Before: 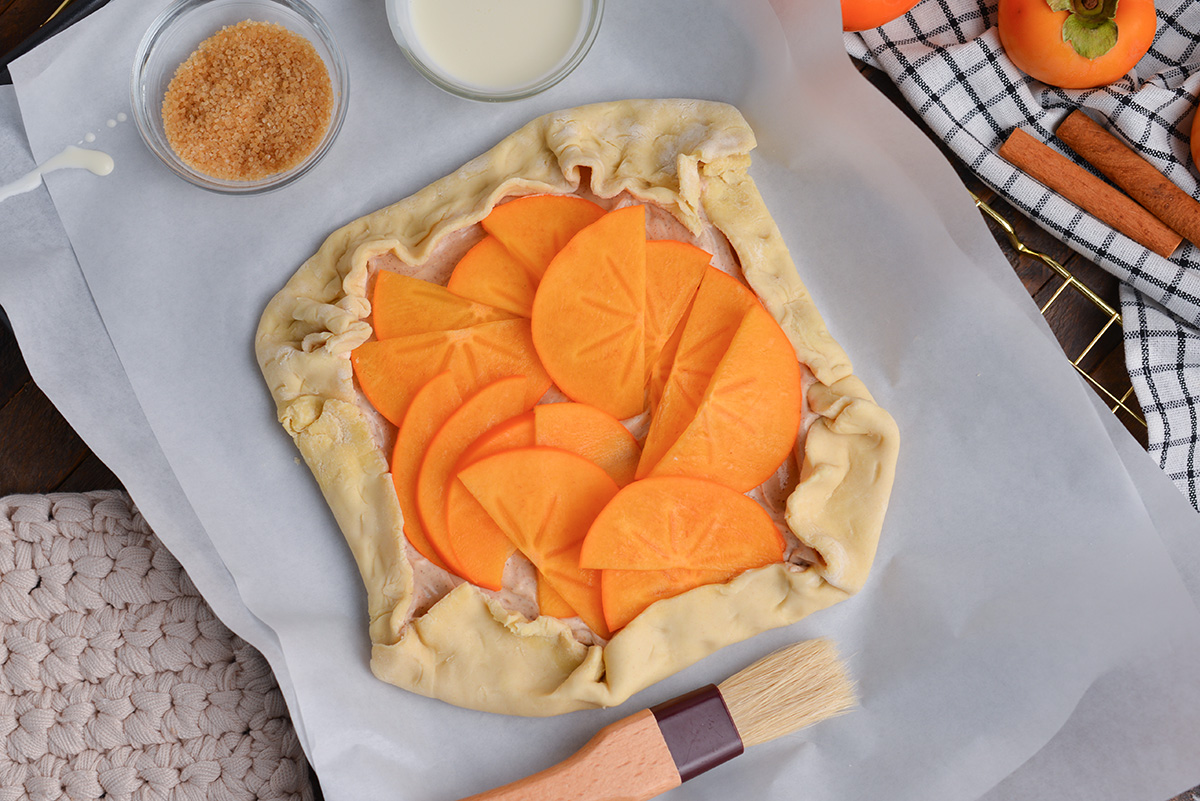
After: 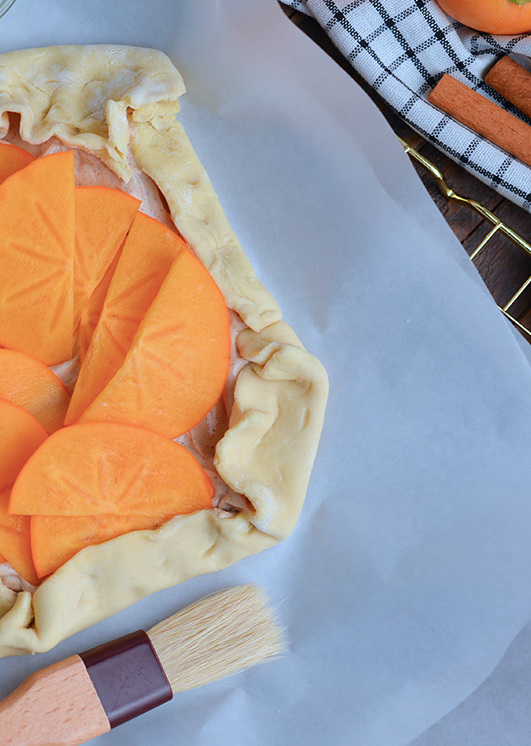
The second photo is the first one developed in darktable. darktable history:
crop: left 47.619%, top 6.858%, right 8.102%
color calibration: output R [1.003, 0.027, -0.041, 0], output G [-0.018, 1.043, -0.038, 0], output B [0.071, -0.086, 1.017, 0], gray › normalize channels true, x 0.383, y 0.371, temperature 3909.92 K, gamut compression 0.015
